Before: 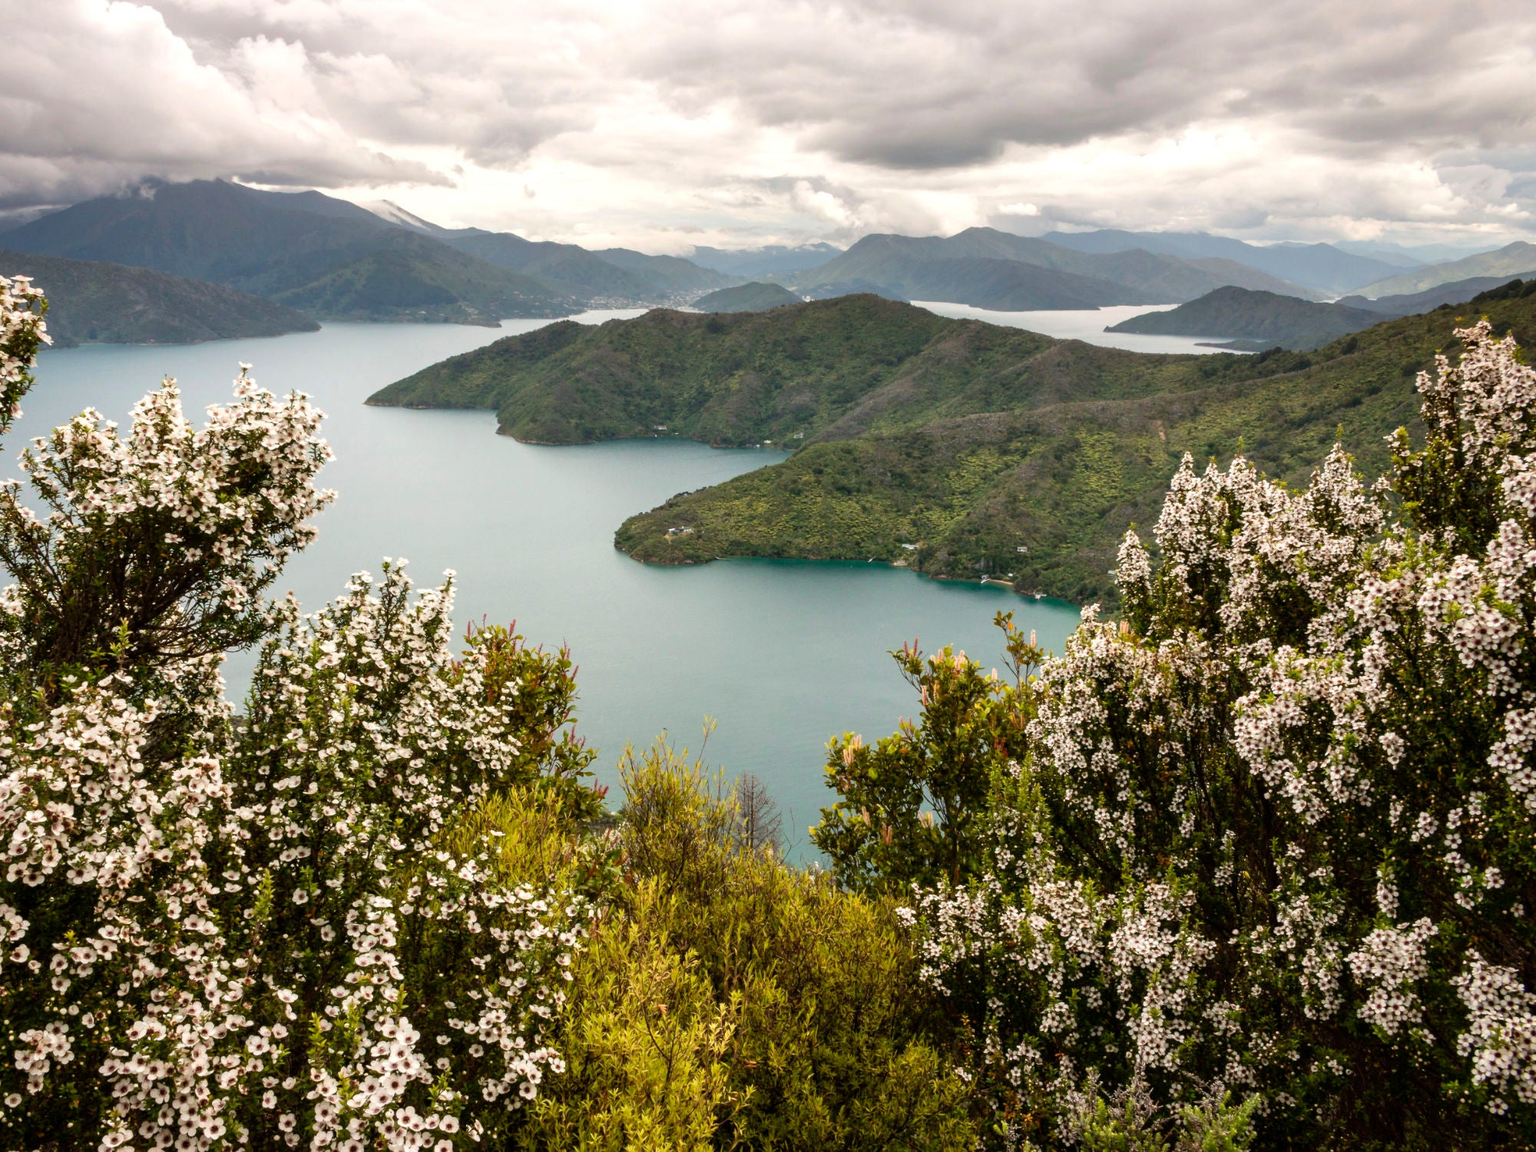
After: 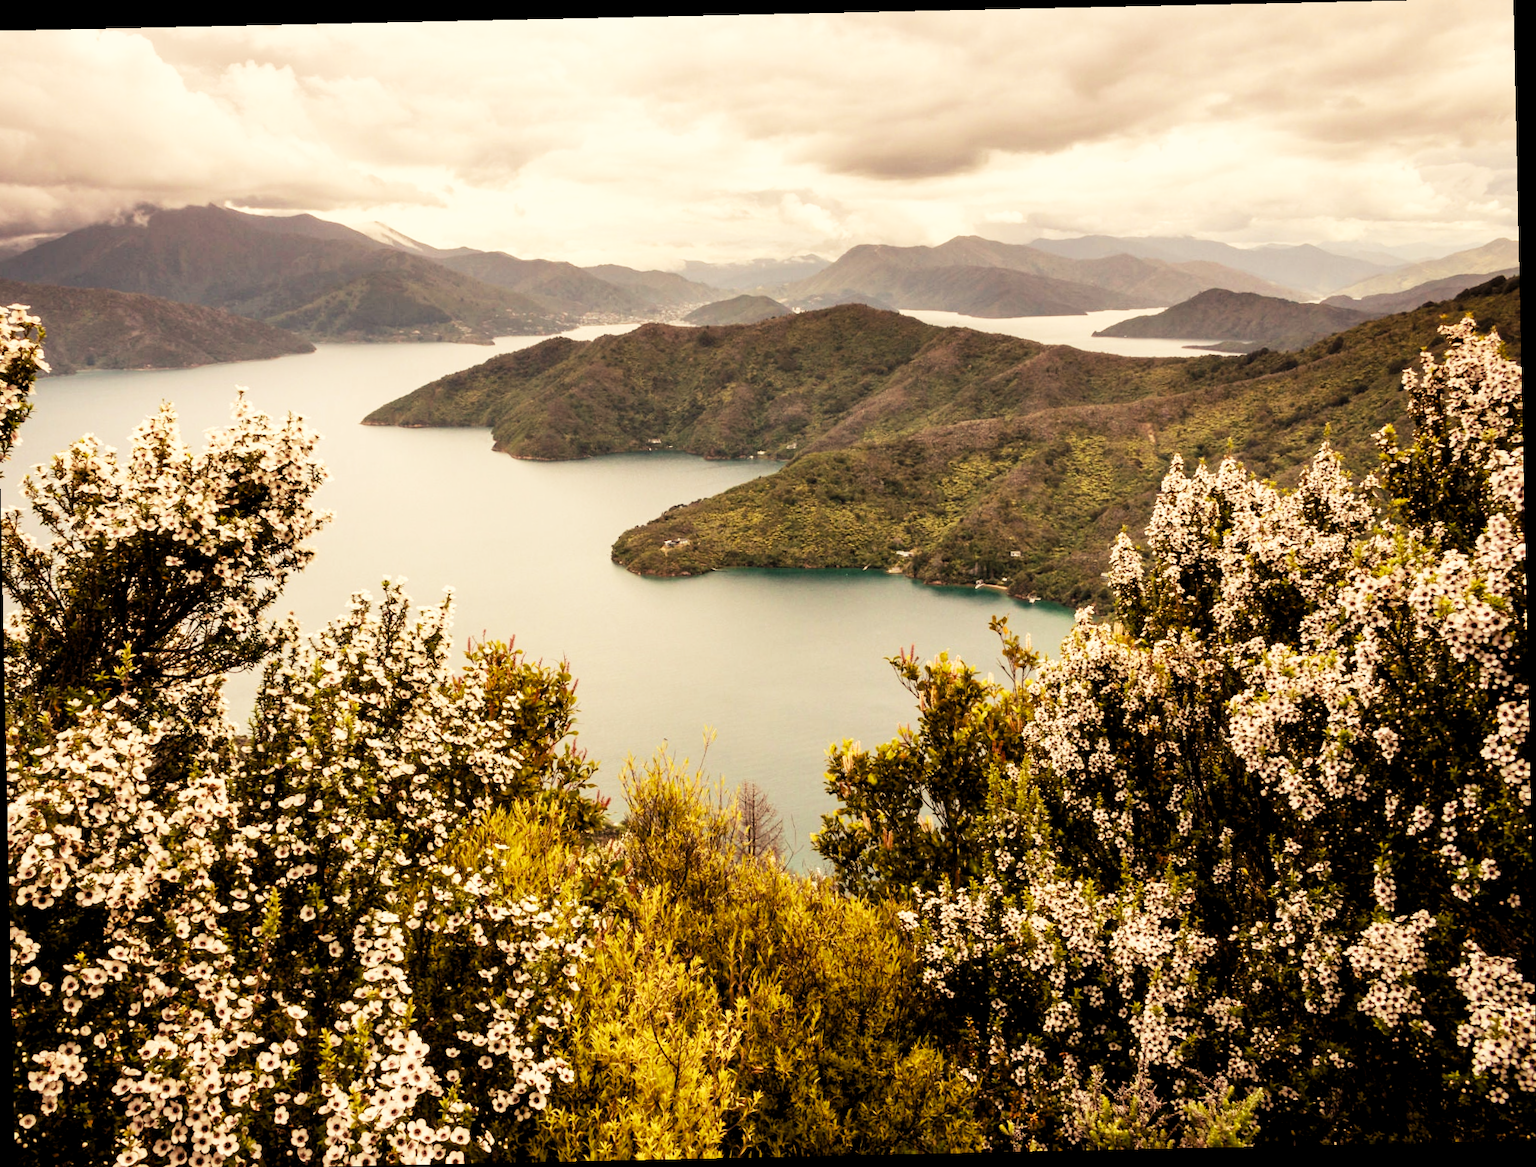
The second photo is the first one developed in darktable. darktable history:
color balance rgb: contrast -30%
levels: mode automatic, black 8.58%, gray 59.42%, levels [0, 0.445, 1]
base curve: curves: ch0 [(0, 0) (0.012, 0.01) (0.073, 0.168) (0.31, 0.711) (0.645, 0.957) (1, 1)], preserve colors none
crop and rotate: left 0.614%, top 0.179%, bottom 0.309%
rotate and perspective: rotation -1.24°, automatic cropping off
white balance: red 1.138, green 0.996, blue 0.812
rgb levels: mode RGB, independent channels, levels [[0, 0.474, 1], [0, 0.5, 1], [0, 0.5, 1]]
